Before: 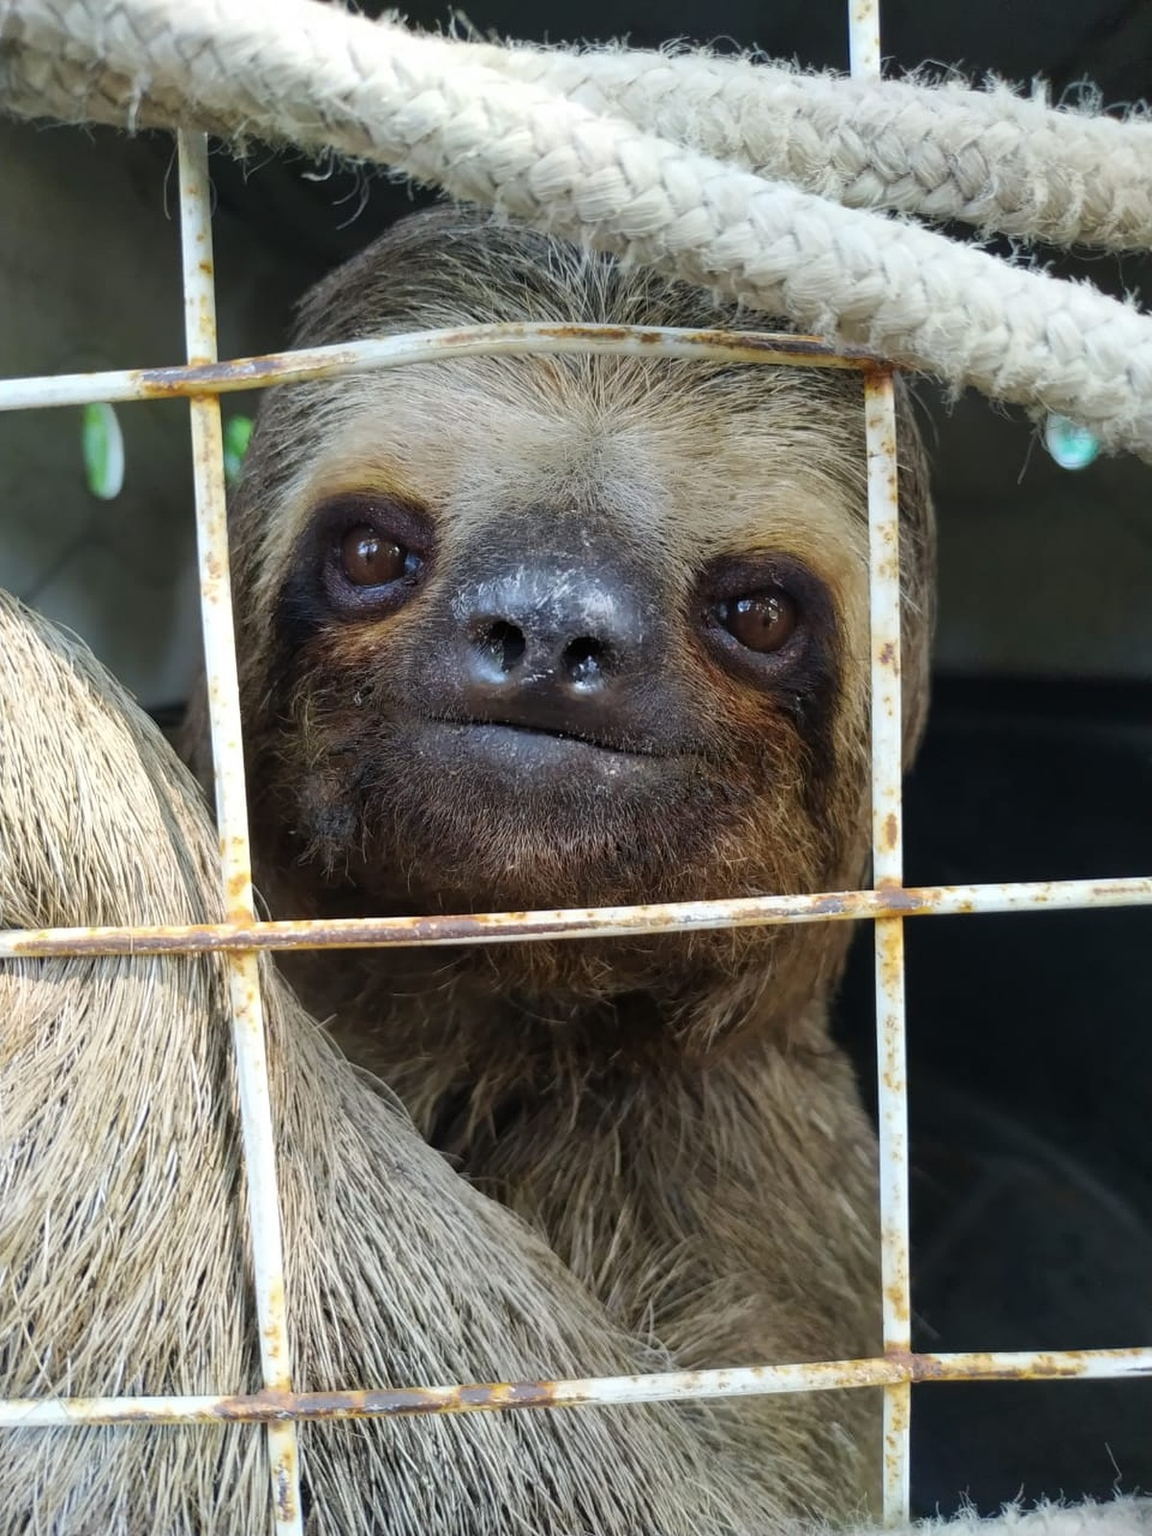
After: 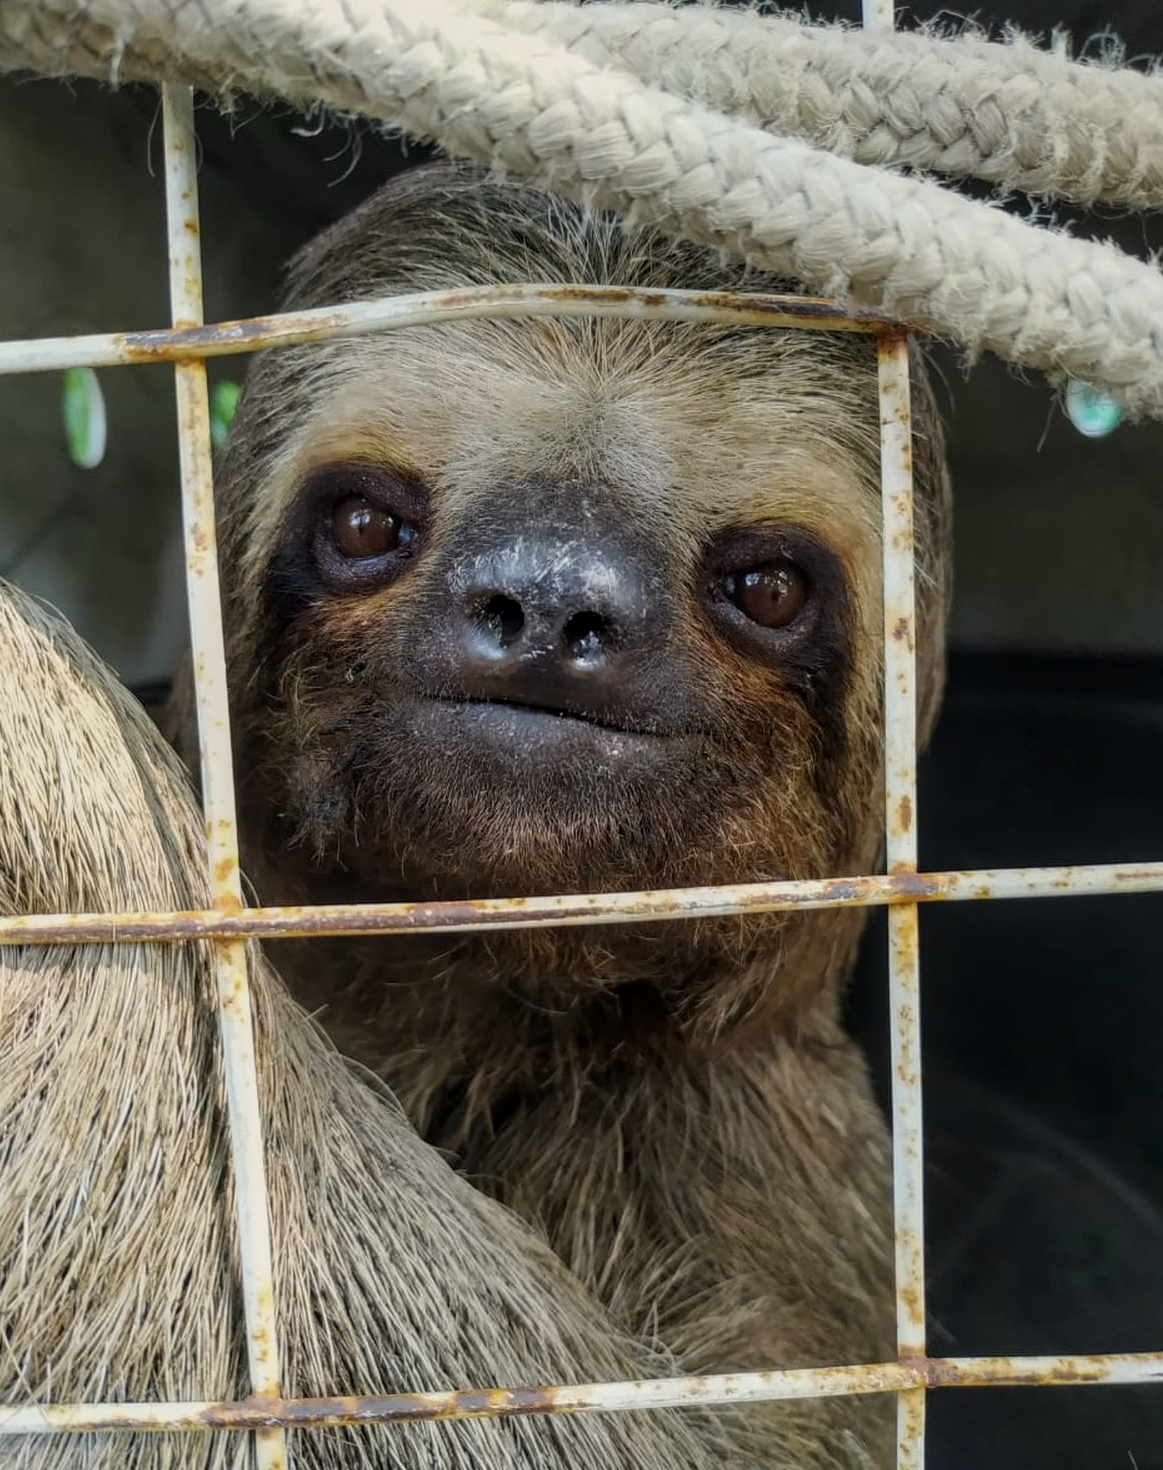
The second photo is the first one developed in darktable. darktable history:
exposure: exposure -0.402 EV, compensate highlight preservation false
crop: left 1.988%, top 3.254%, right 1.03%, bottom 4.859%
color calibration: x 0.334, y 0.348, temperature 5401.96 K
local contrast: on, module defaults
